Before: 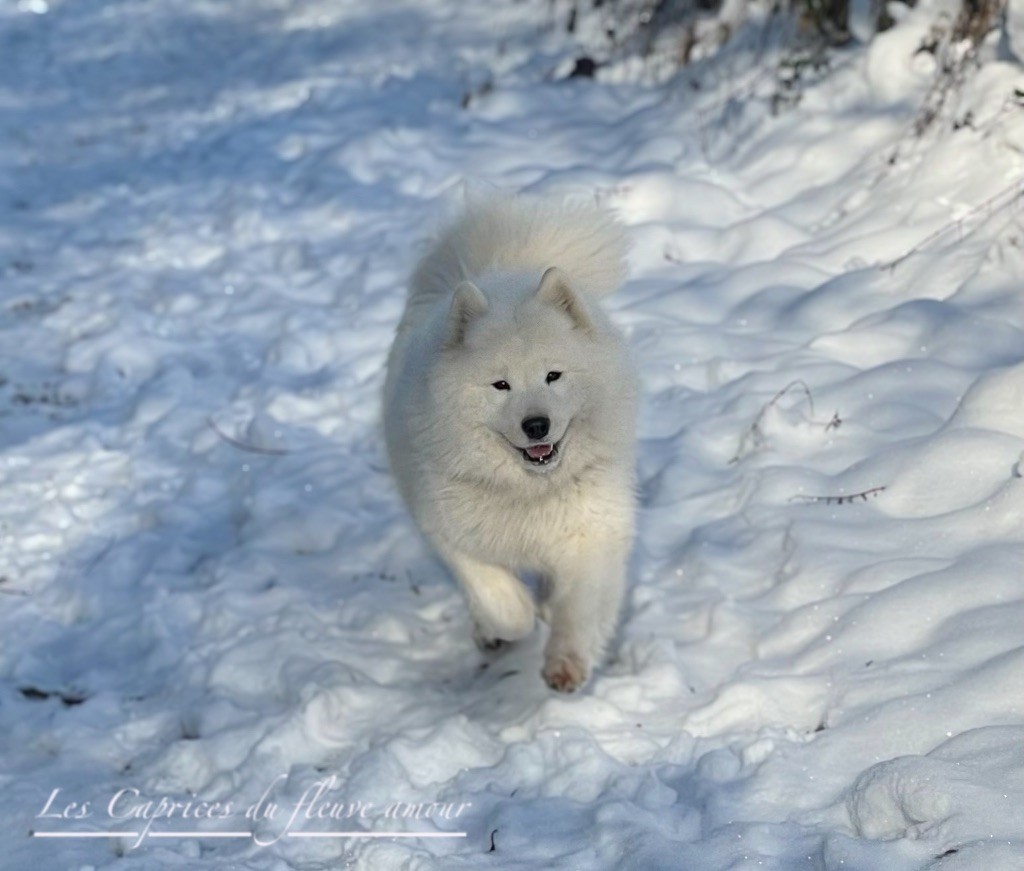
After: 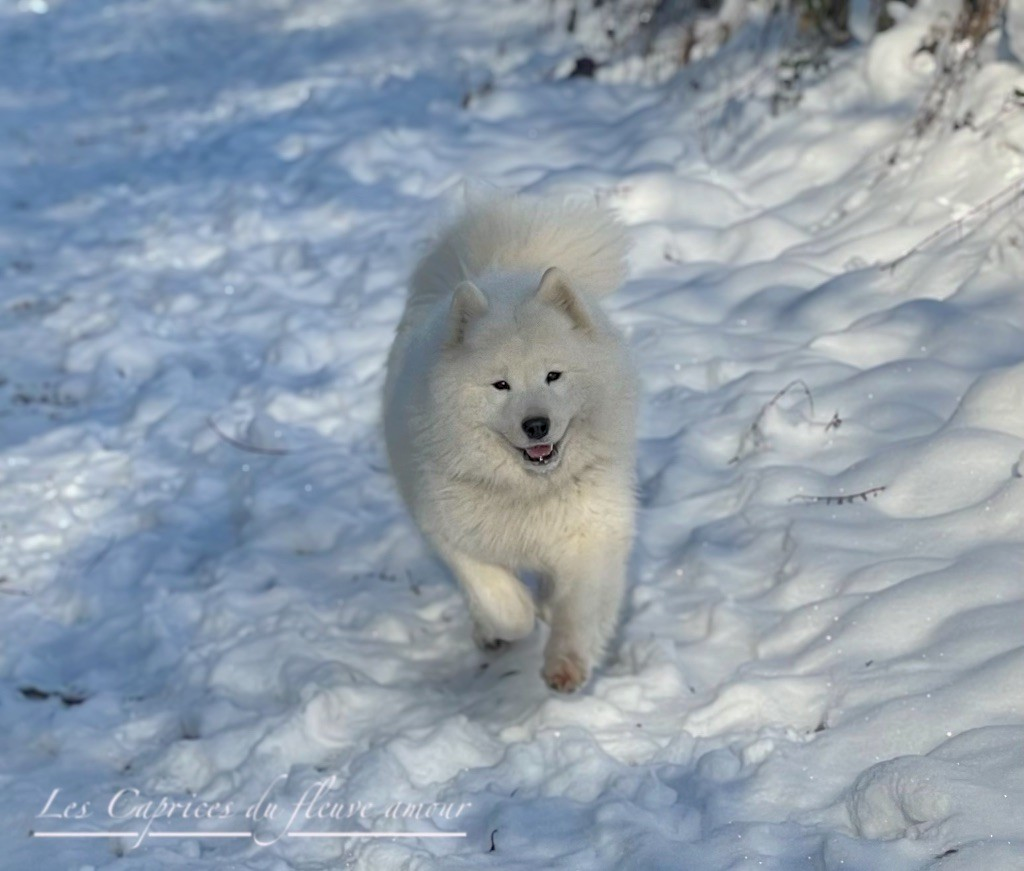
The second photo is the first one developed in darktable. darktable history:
shadows and highlights: on, module defaults
levels: levels [0.018, 0.493, 1]
